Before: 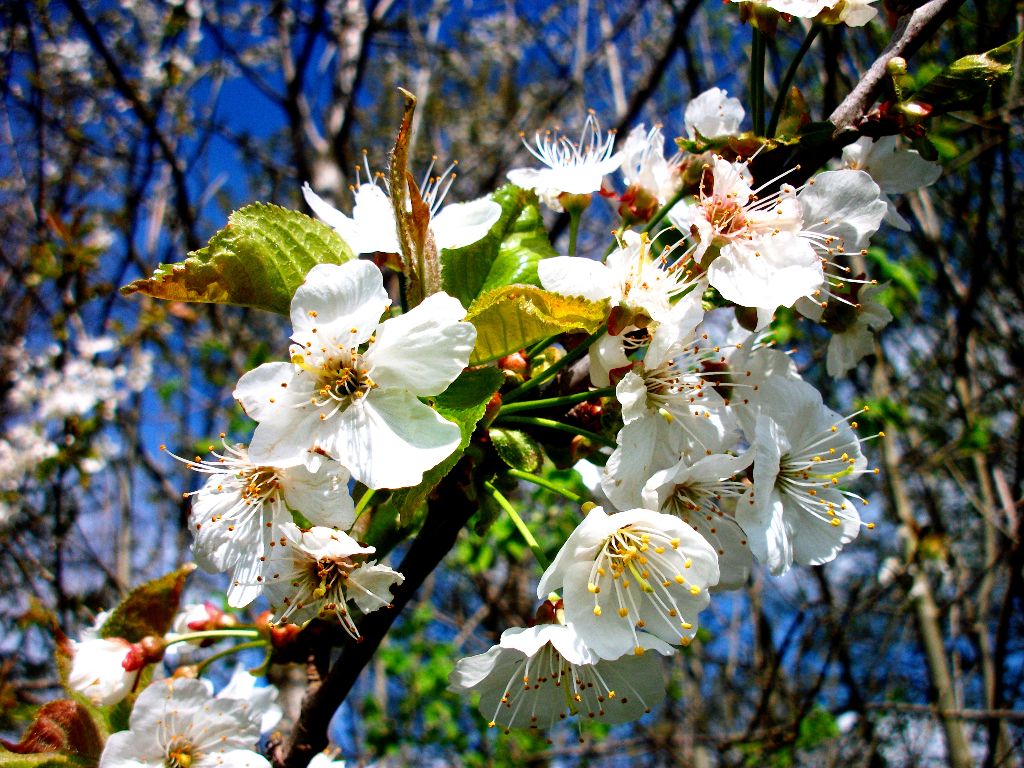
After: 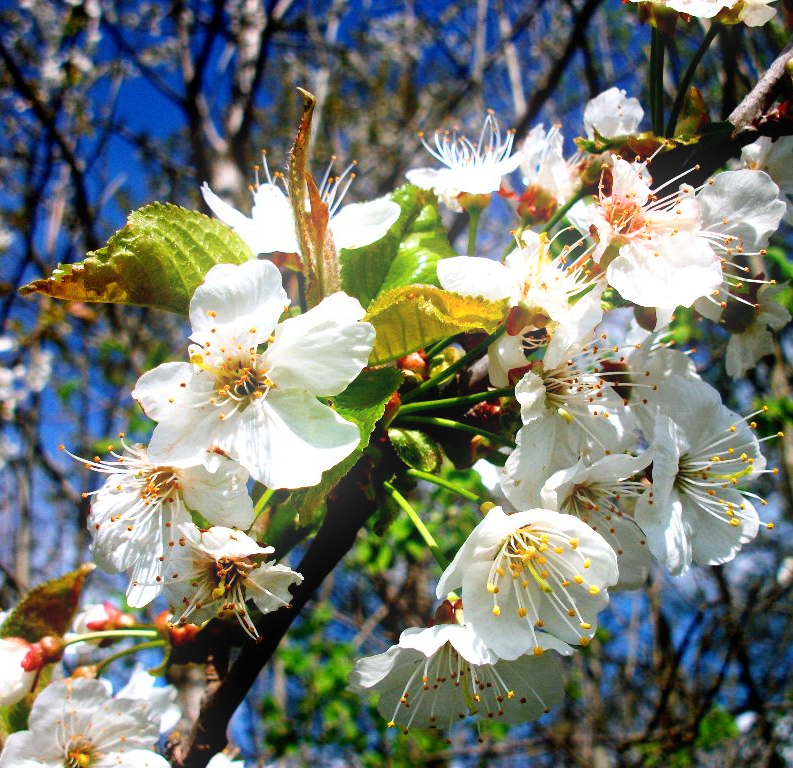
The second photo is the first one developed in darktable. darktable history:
bloom: size 9%, threshold 100%, strength 7%
crop: left 9.88%, right 12.664%
